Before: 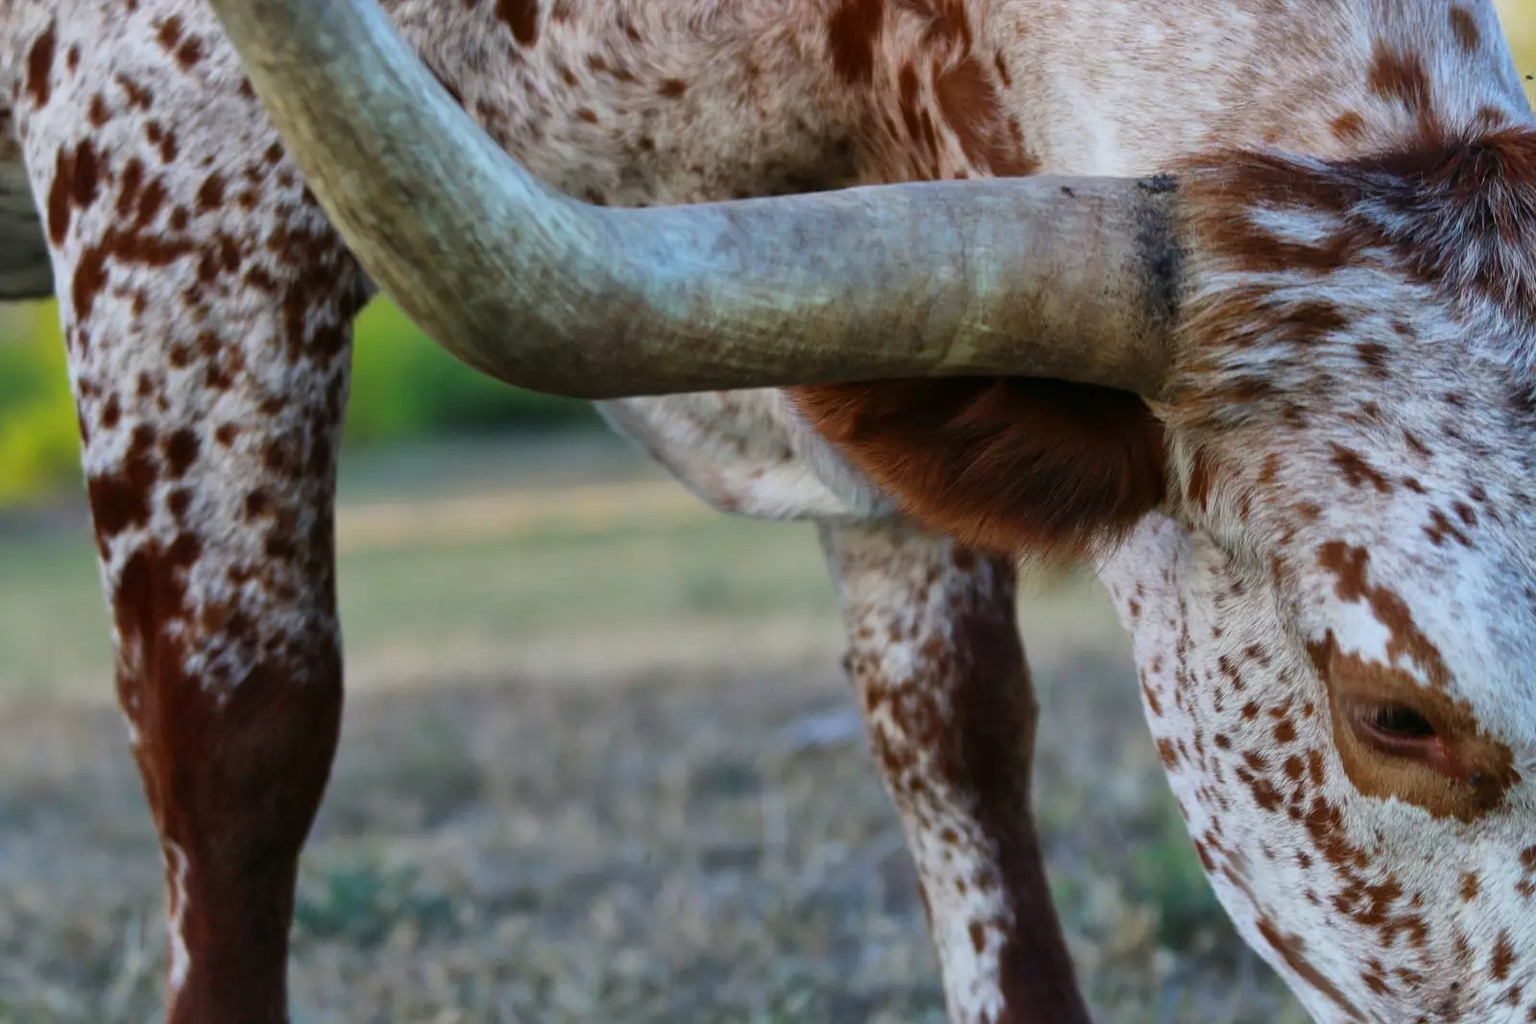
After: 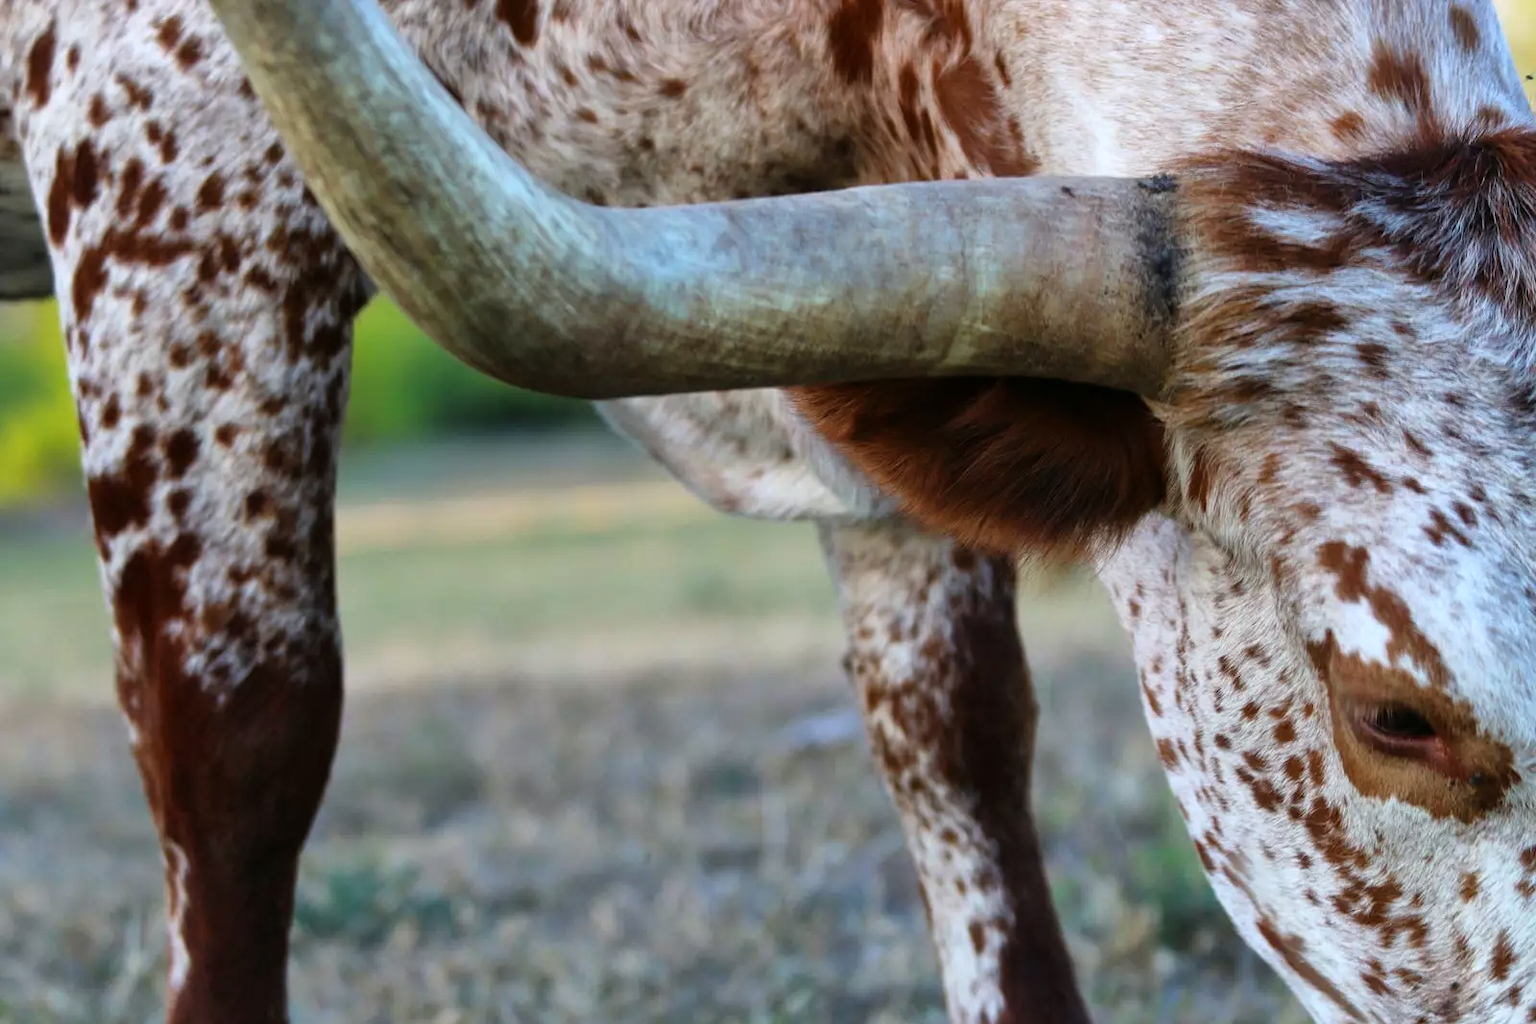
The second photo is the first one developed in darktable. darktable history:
tone equalizer: -8 EV -0.437 EV, -7 EV -0.375 EV, -6 EV -0.304 EV, -5 EV -0.258 EV, -3 EV 0.216 EV, -2 EV 0.339 EV, -1 EV 0.367 EV, +0 EV 0.434 EV
